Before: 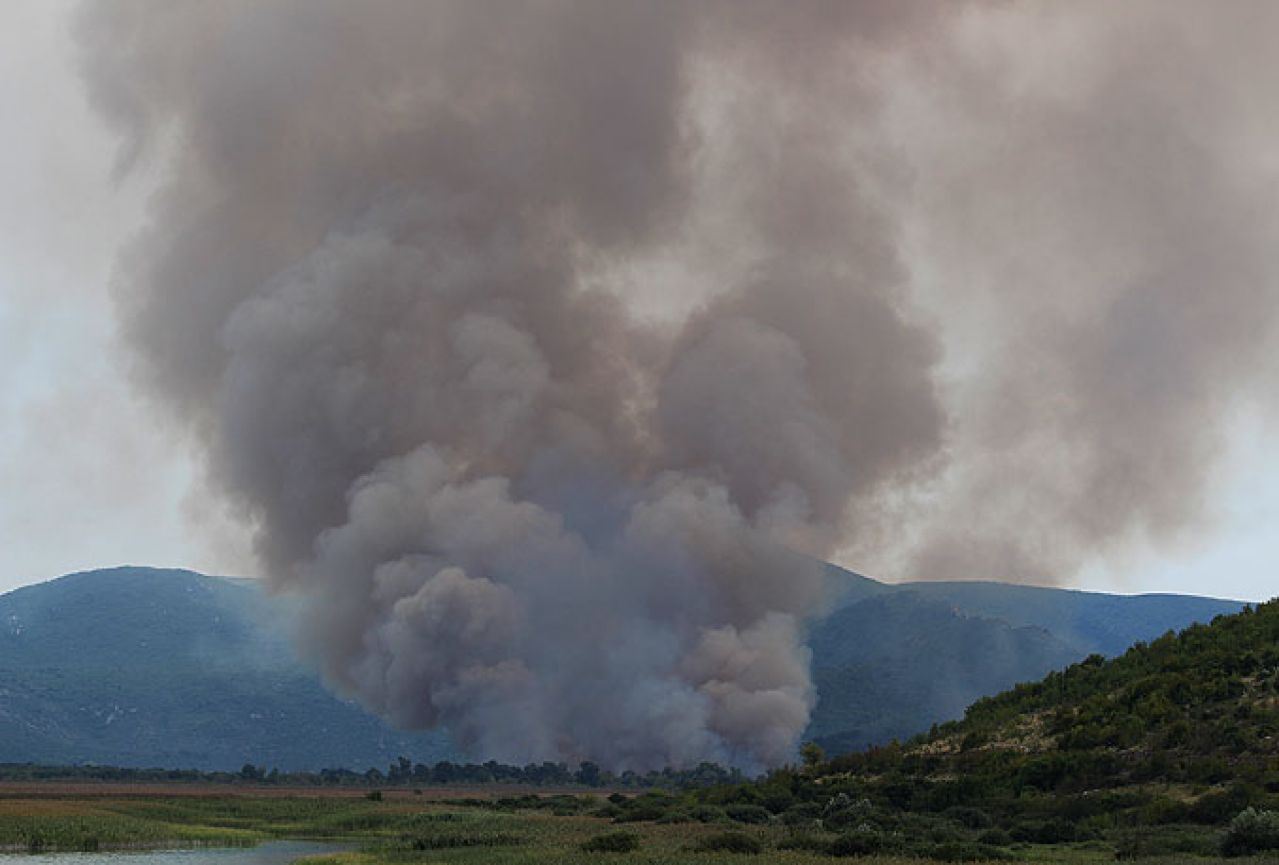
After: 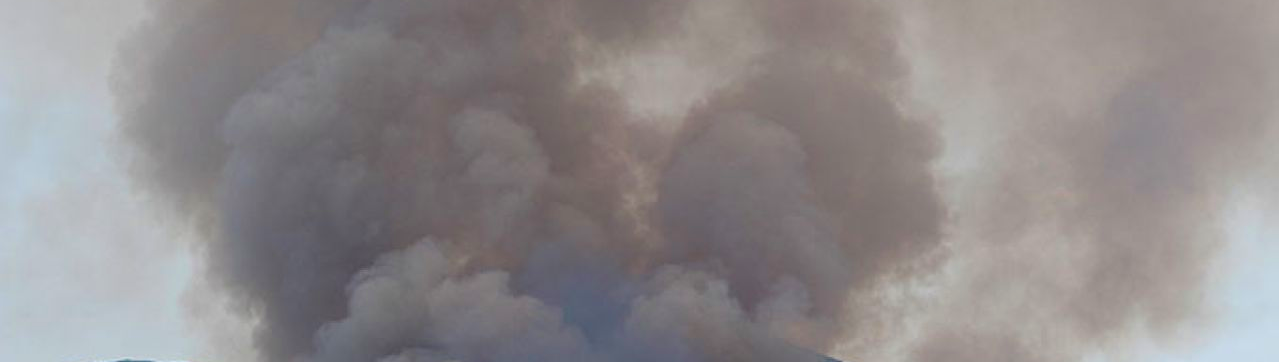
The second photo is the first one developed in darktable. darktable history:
velvia: on, module defaults
crop and rotate: top 23.84%, bottom 34.294%
